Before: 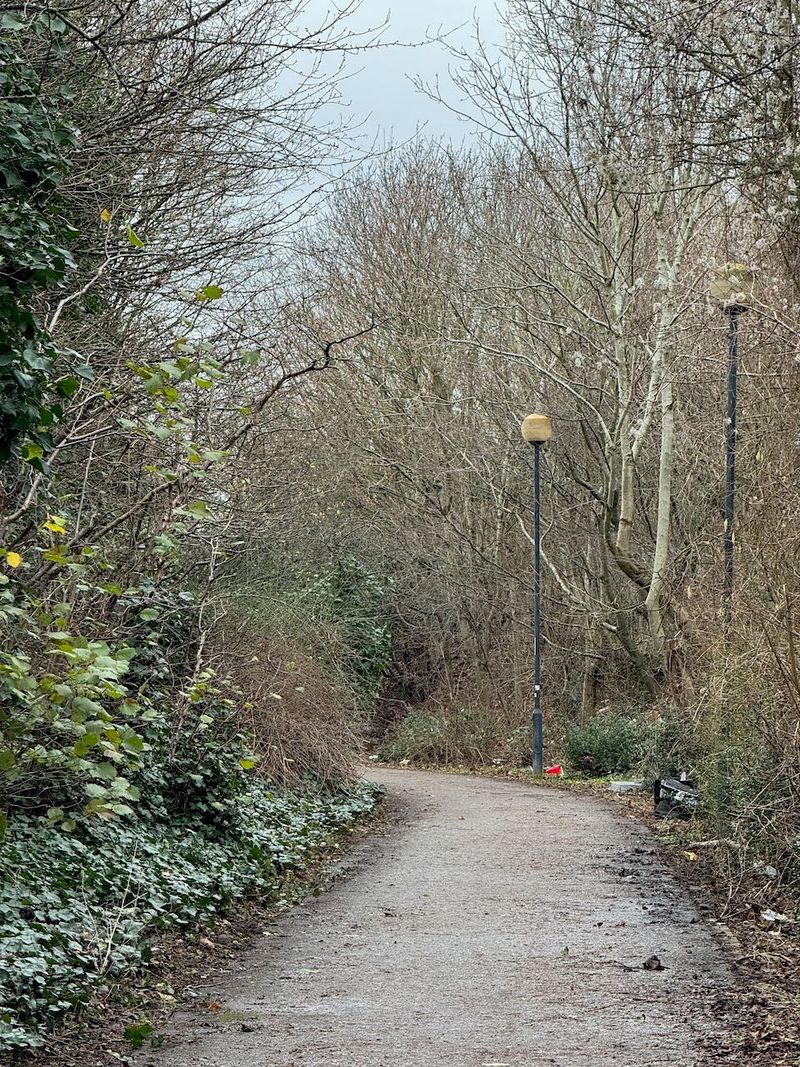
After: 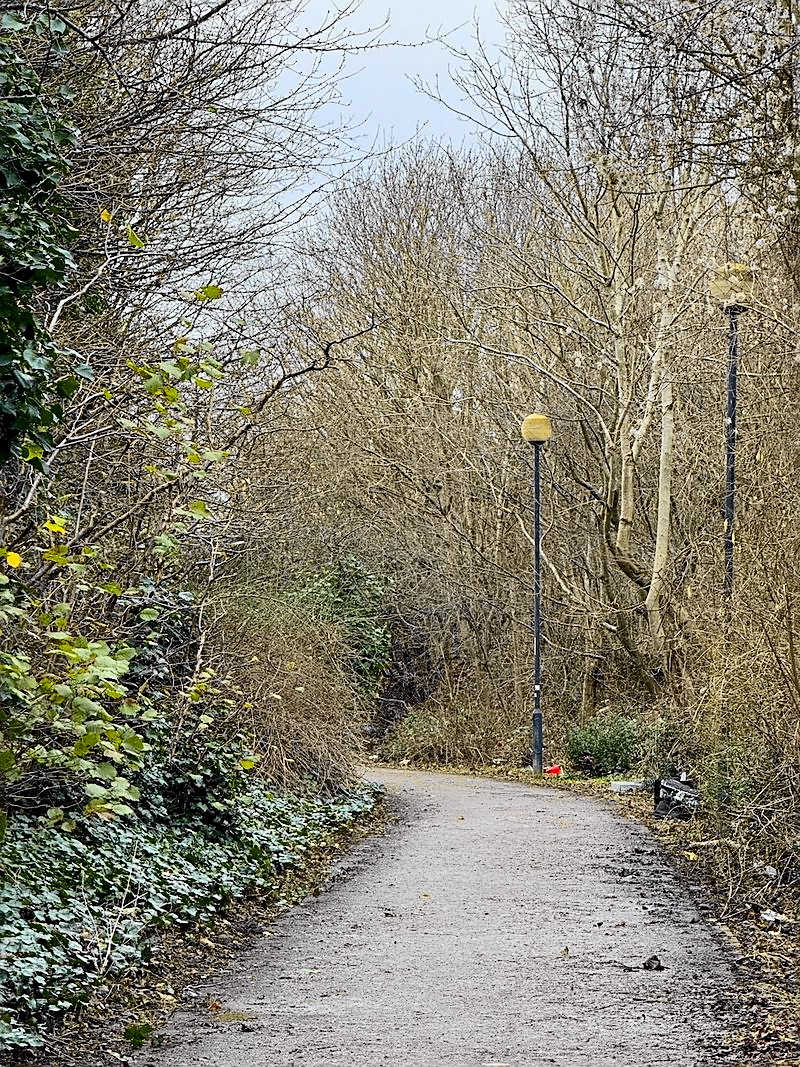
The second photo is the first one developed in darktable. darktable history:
tone curve: curves: ch0 [(0.017, 0) (0.107, 0.071) (0.295, 0.264) (0.447, 0.507) (0.54, 0.618) (0.733, 0.791) (0.879, 0.898) (1, 0.97)]; ch1 [(0, 0) (0.393, 0.415) (0.447, 0.448) (0.485, 0.497) (0.523, 0.515) (0.544, 0.55) (0.59, 0.609) (0.686, 0.686) (1, 1)]; ch2 [(0, 0) (0.369, 0.388) (0.449, 0.431) (0.499, 0.5) (0.521, 0.505) (0.53, 0.538) (0.579, 0.601) (0.669, 0.733) (1, 1)], color space Lab, independent channels, preserve colors none
contrast brightness saturation: contrast 0.04, saturation 0.157
sharpen: on, module defaults
